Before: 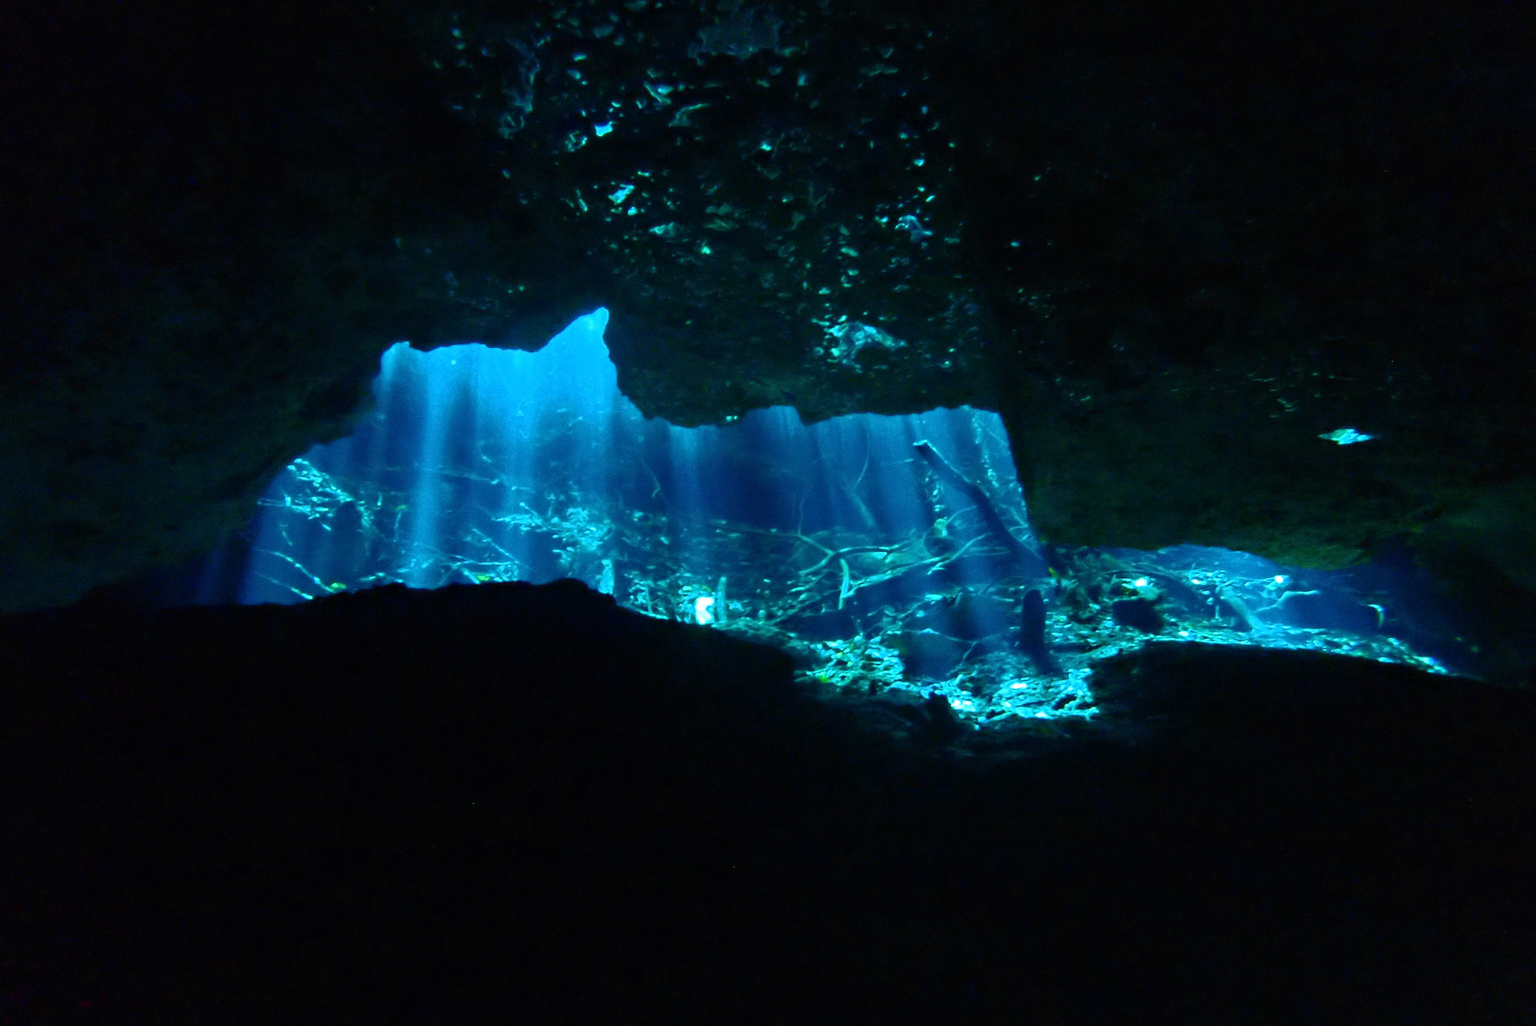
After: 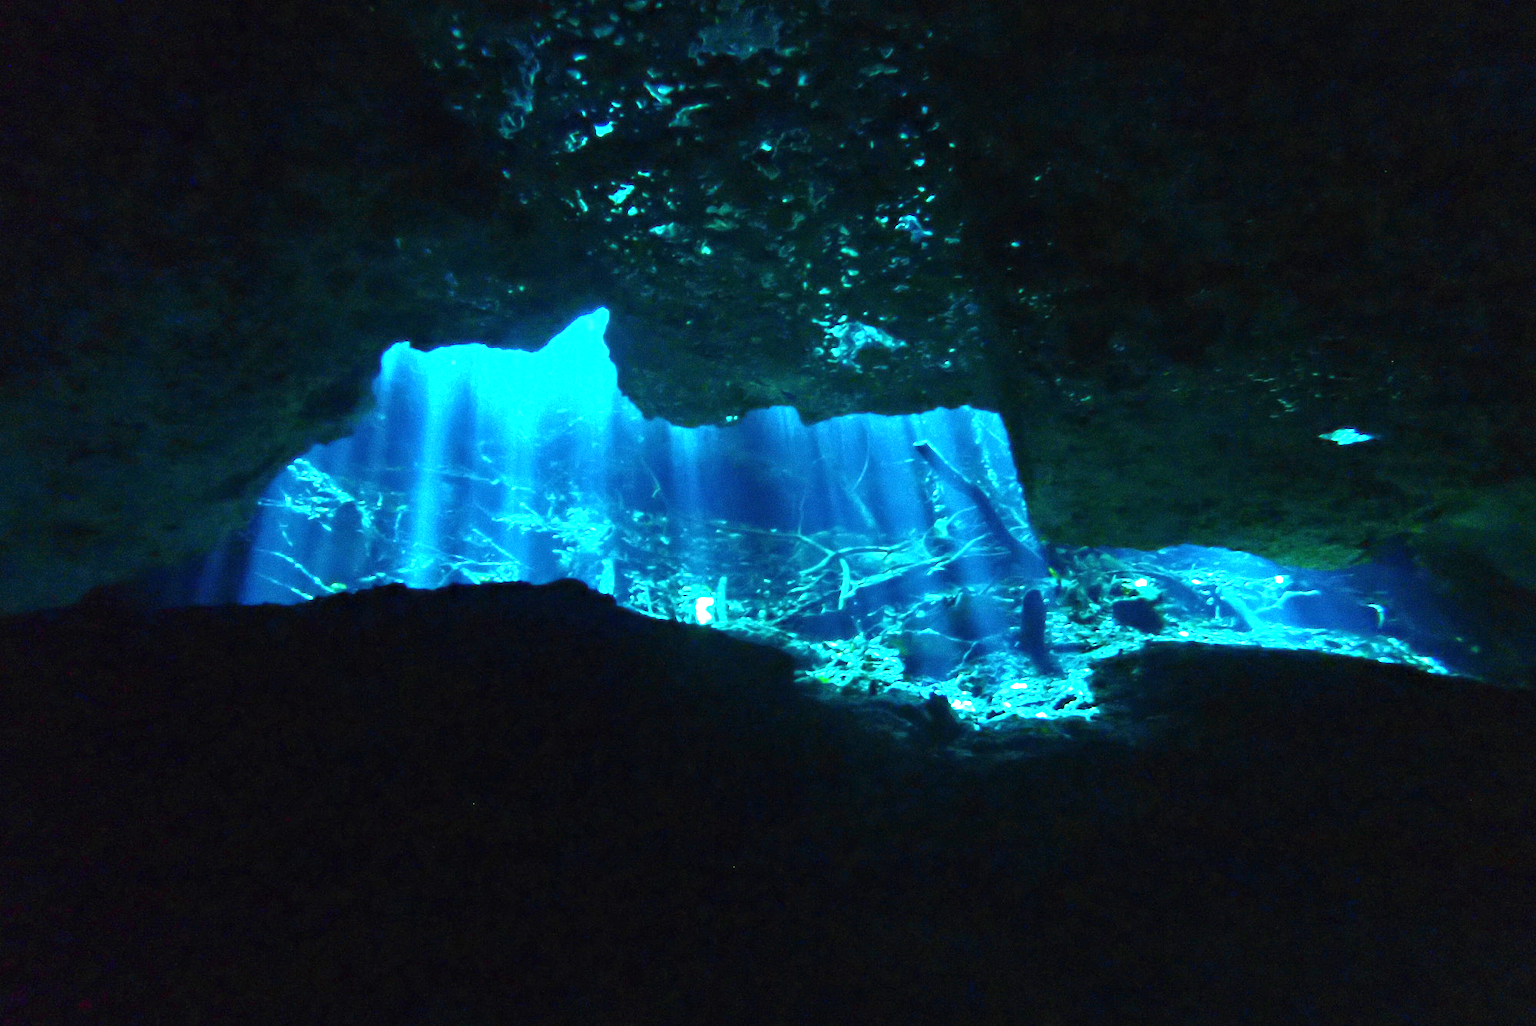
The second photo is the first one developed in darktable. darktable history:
tone equalizer: edges refinement/feathering 500, mask exposure compensation -1.57 EV, preserve details no
exposure: black level correction 0, exposure 1.336 EV, compensate highlight preservation false
